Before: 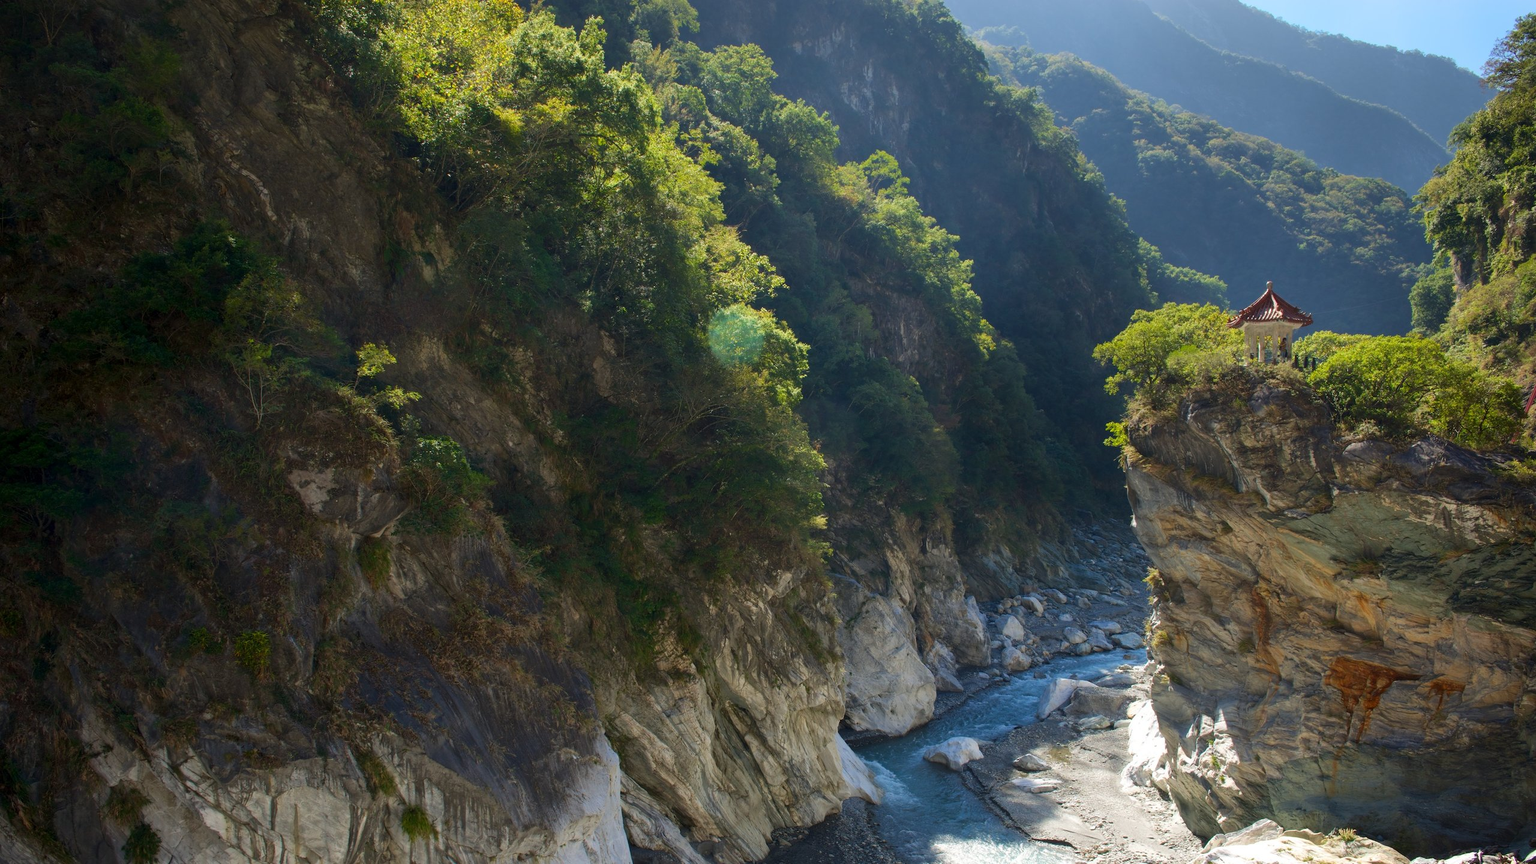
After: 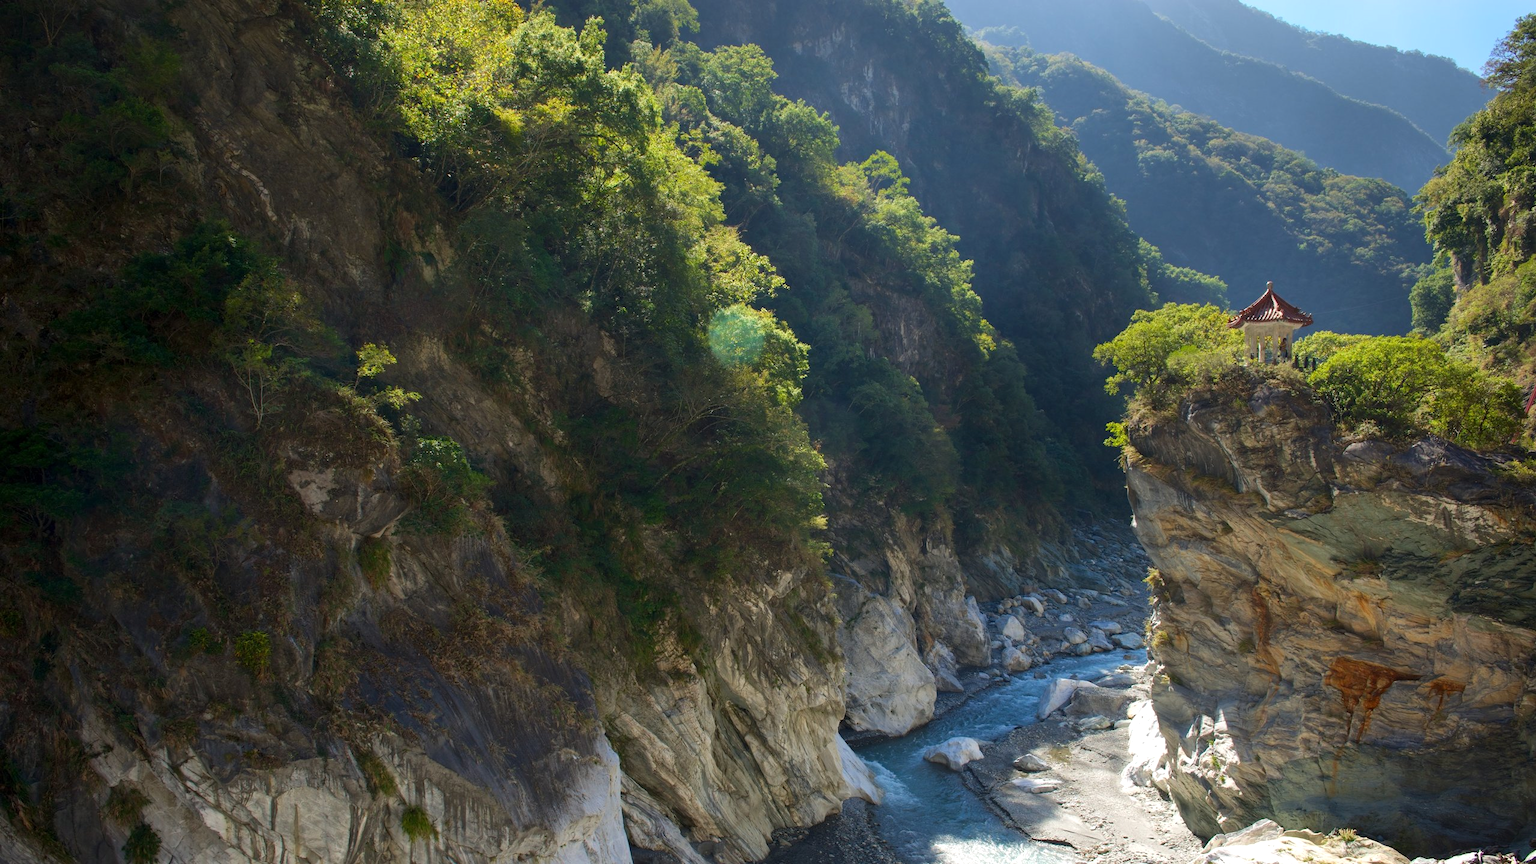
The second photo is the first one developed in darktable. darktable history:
exposure: exposure 0.124 EV, compensate exposure bias true, compensate highlight preservation false
